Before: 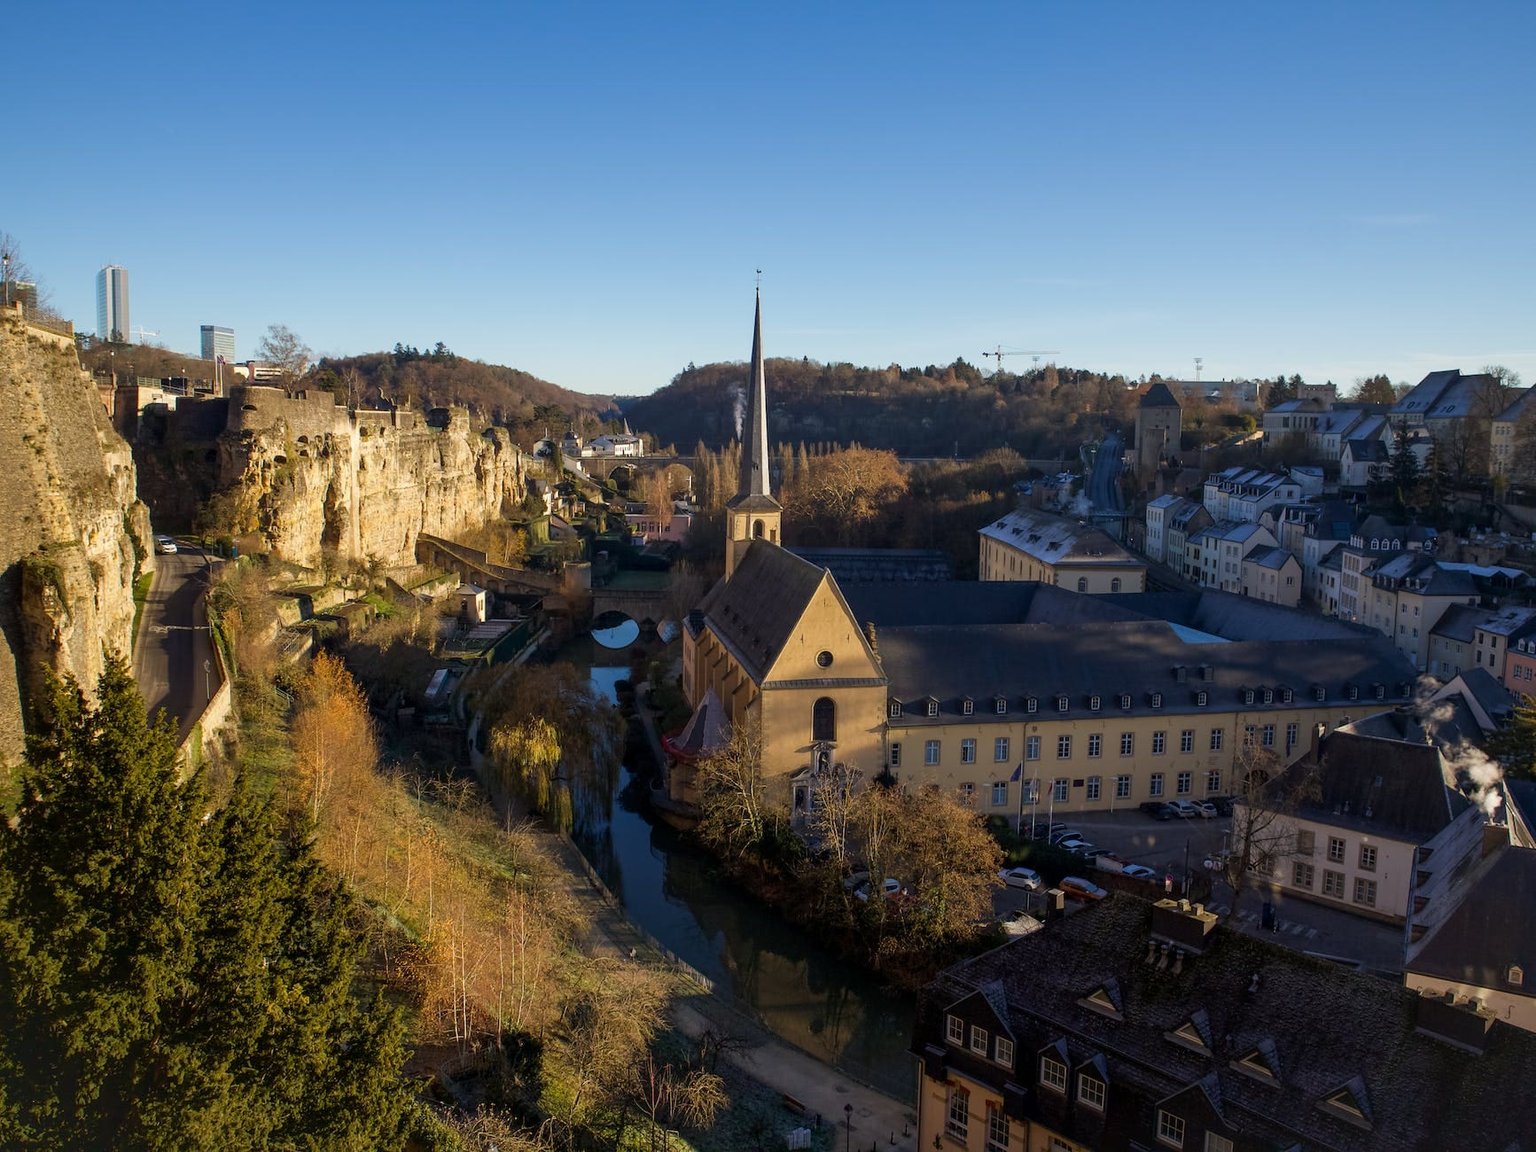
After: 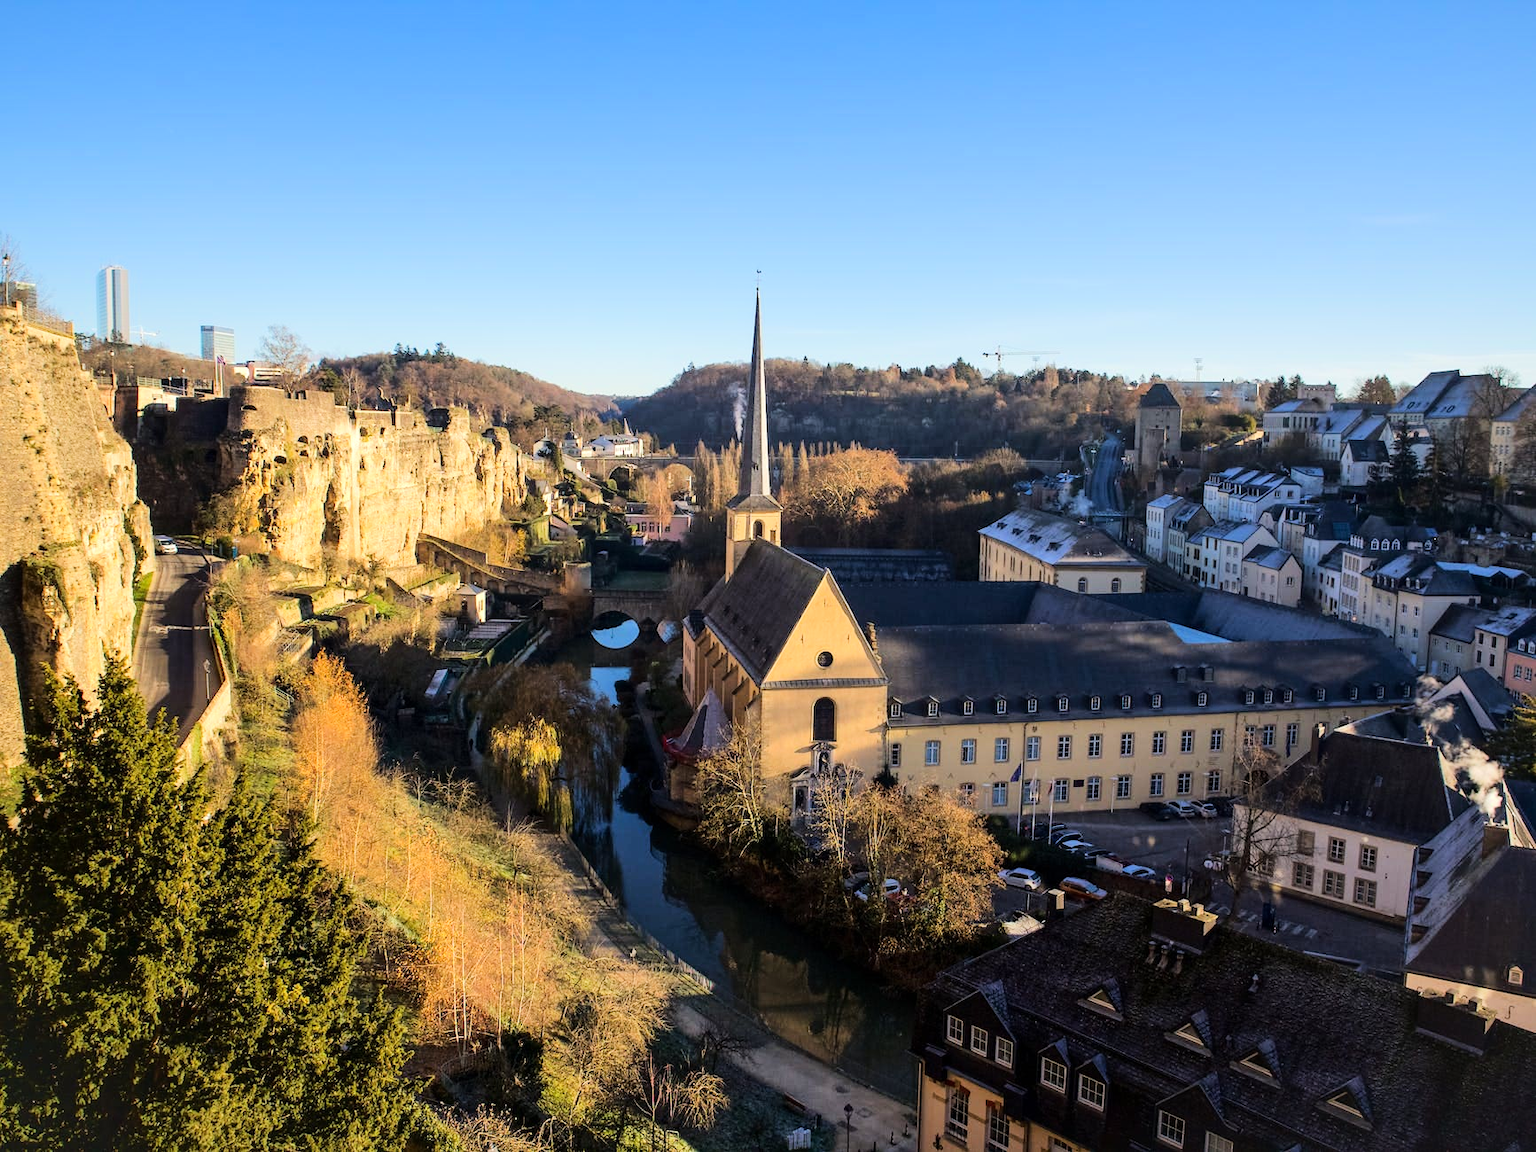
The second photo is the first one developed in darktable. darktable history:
tone equalizer: -7 EV 0.16 EV, -6 EV 0.619 EV, -5 EV 1.14 EV, -4 EV 1.32 EV, -3 EV 1.12 EV, -2 EV 0.6 EV, -1 EV 0.147 EV, edges refinement/feathering 500, mask exposure compensation -1.57 EV, preserve details no
levels: levels [0, 0.492, 0.984]
